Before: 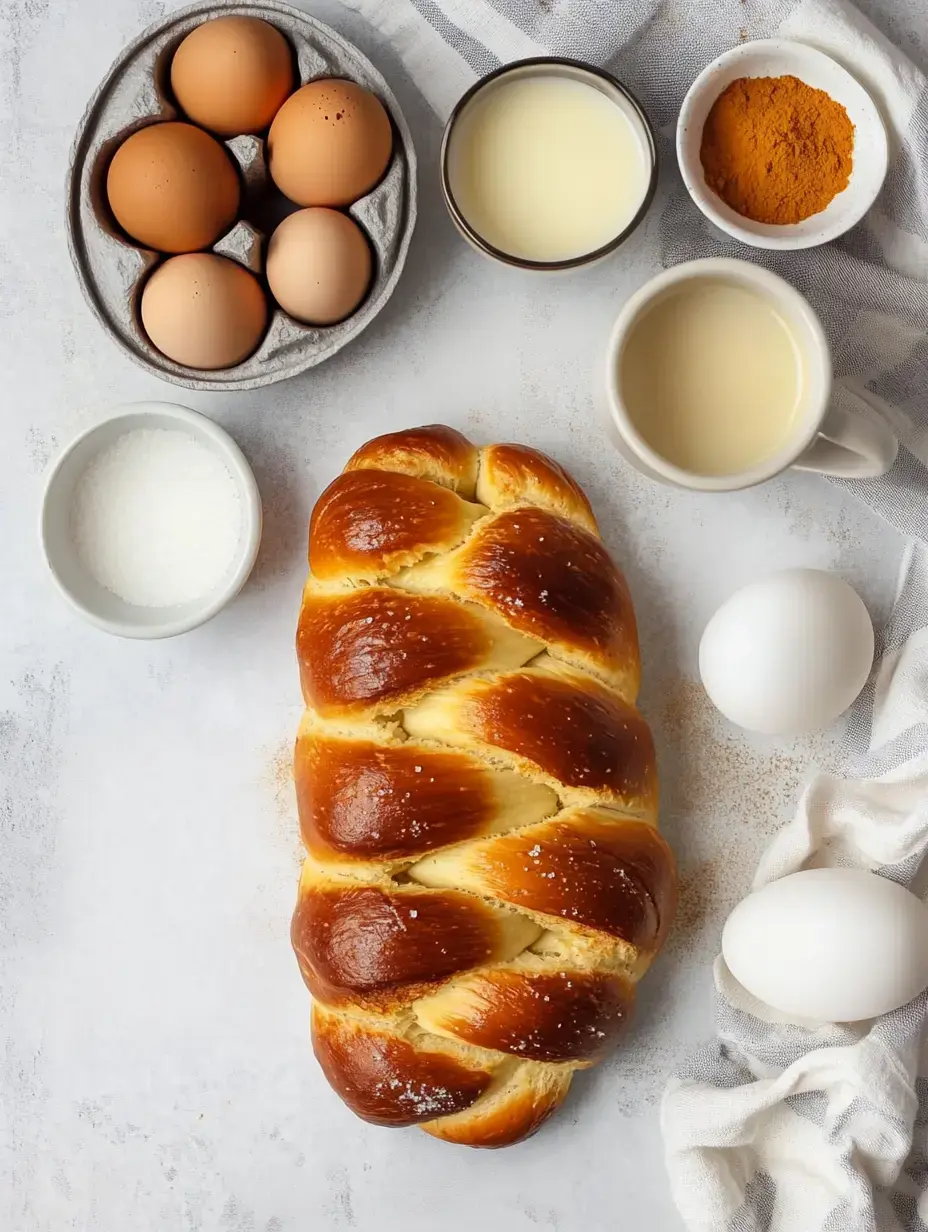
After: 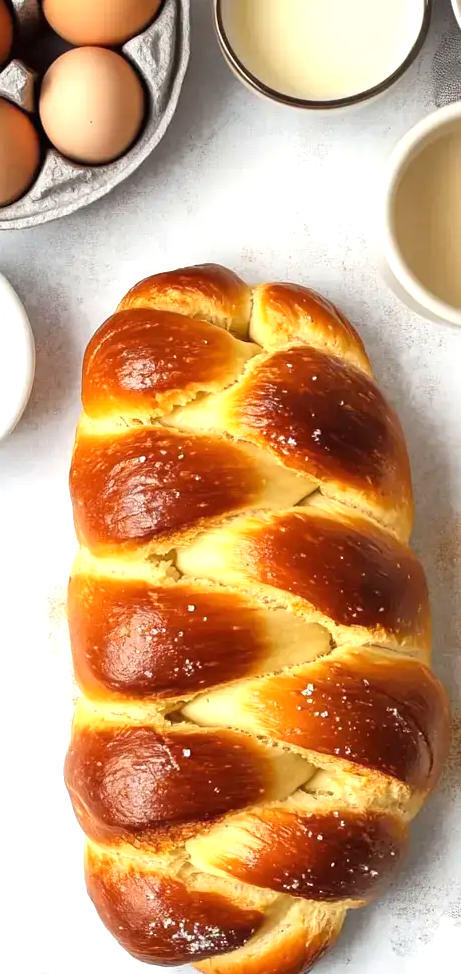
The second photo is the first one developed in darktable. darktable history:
crop and rotate: angle 0.018°, left 24.473%, top 13.068%, right 25.787%, bottom 7.84%
exposure: black level correction 0, exposure 0.701 EV, compensate exposure bias true, compensate highlight preservation false
